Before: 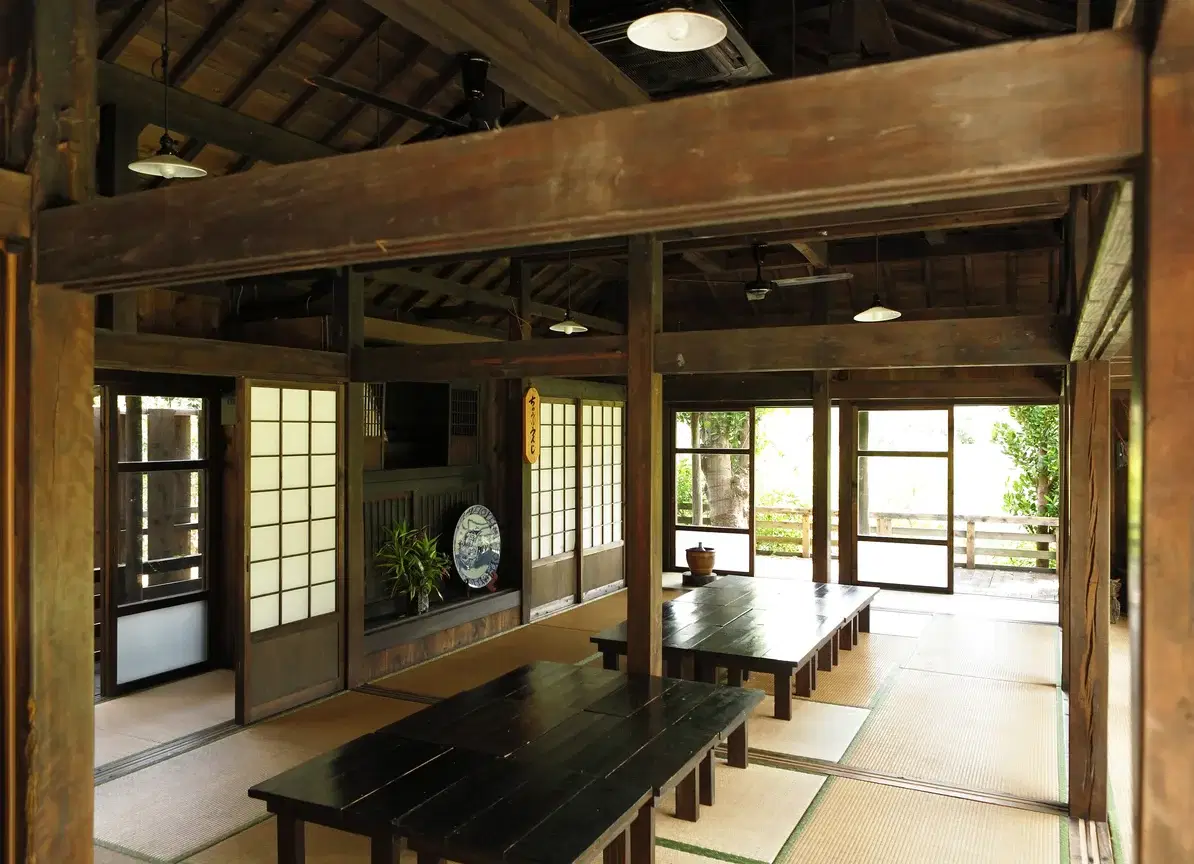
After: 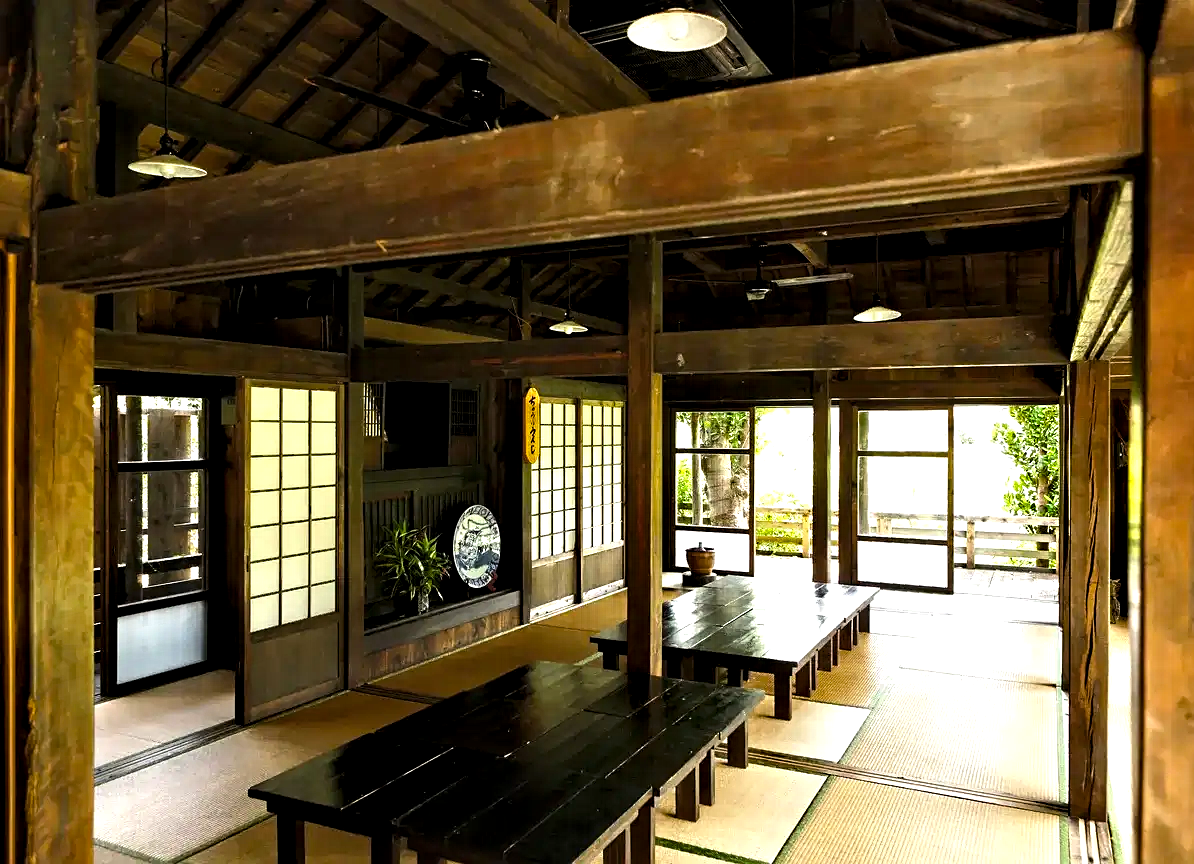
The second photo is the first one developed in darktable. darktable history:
tone equalizer: -8 EV -0.417 EV, -7 EV -0.389 EV, -6 EV -0.333 EV, -5 EV -0.222 EV, -3 EV 0.222 EV, -2 EV 0.333 EV, -1 EV 0.389 EV, +0 EV 0.417 EV, edges refinement/feathering 500, mask exposure compensation -1.57 EV, preserve details no
contrast equalizer: y [[0.601, 0.6, 0.598, 0.598, 0.6, 0.601], [0.5 ×6], [0.5 ×6], [0 ×6], [0 ×6]]
sharpen: amount 0.2
color balance rgb: perceptual saturation grading › global saturation 25%, global vibrance 20%
